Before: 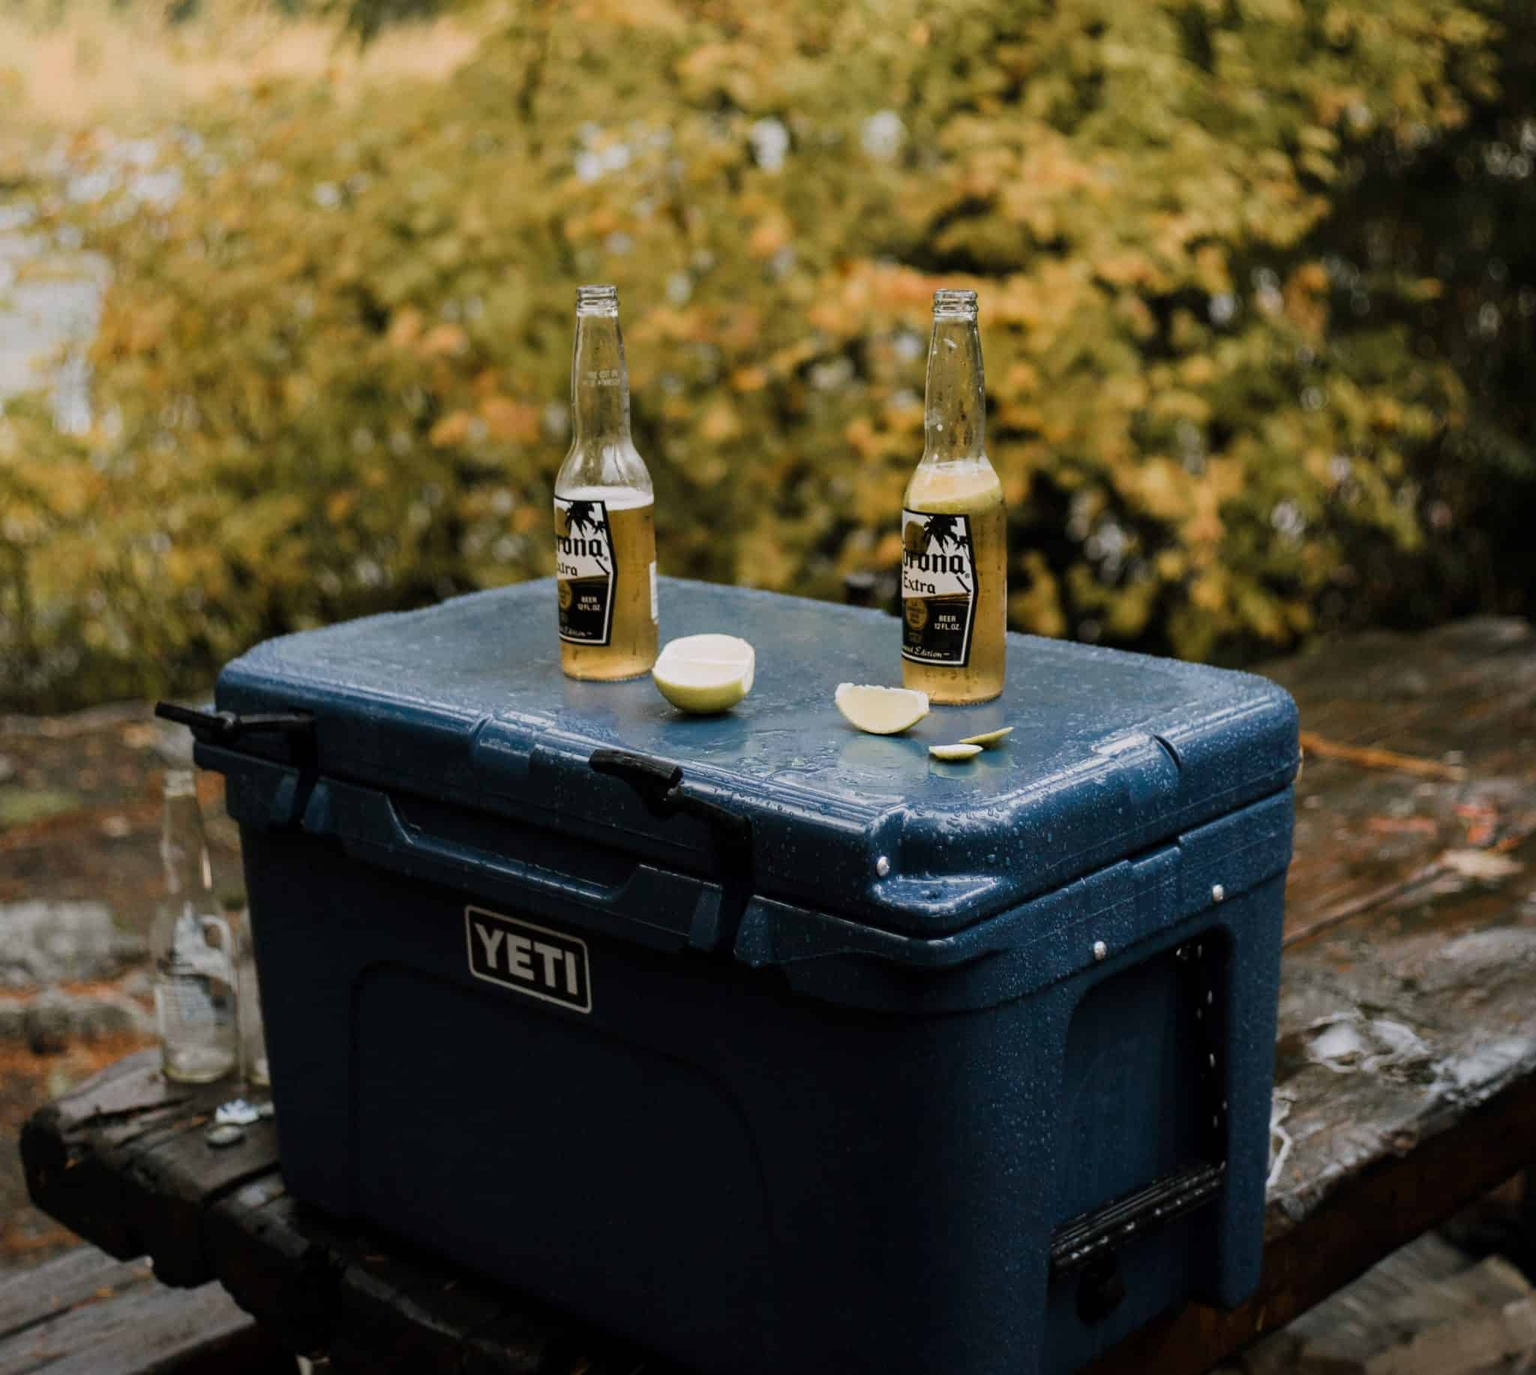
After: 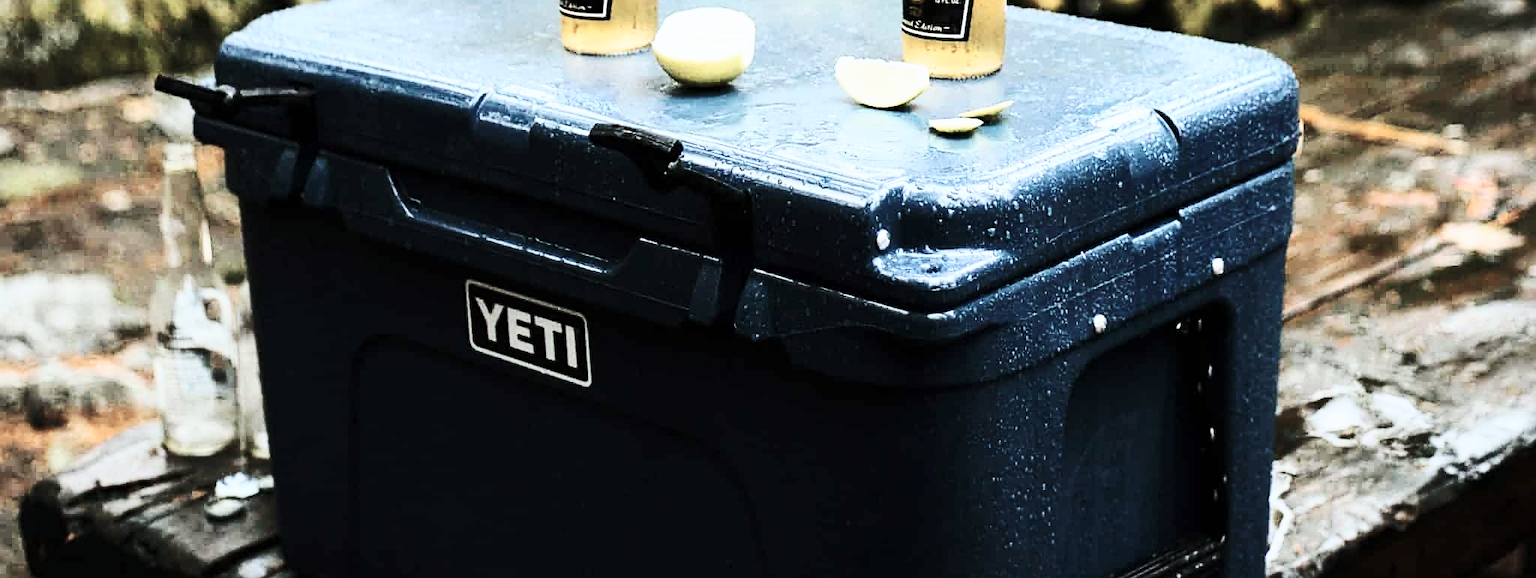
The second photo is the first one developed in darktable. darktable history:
crop: top 45.602%, bottom 12.288%
contrast brightness saturation: contrast 0.101, saturation -0.301
color calibration: gray › normalize channels true, illuminant Planckian (black body), adaptation linear Bradford (ICC v4), x 0.361, y 0.366, temperature 4489.06 K, gamut compression 0.003
sharpen: on, module defaults
tone curve: curves: ch0 [(0, 0) (0.003, 0.003) (0.011, 0.013) (0.025, 0.029) (0.044, 0.052) (0.069, 0.082) (0.1, 0.118) (0.136, 0.161) (0.177, 0.21) (0.224, 0.27) (0.277, 0.38) (0.335, 0.49) (0.399, 0.594) (0.468, 0.692) (0.543, 0.794) (0.623, 0.857) (0.709, 0.919) (0.801, 0.955) (0.898, 0.978) (1, 1)], color space Lab, independent channels, preserve colors none
base curve: curves: ch0 [(0, 0) (0.028, 0.03) (0.121, 0.232) (0.46, 0.748) (0.859, 0.968) (1, 1)], preserve colors none
